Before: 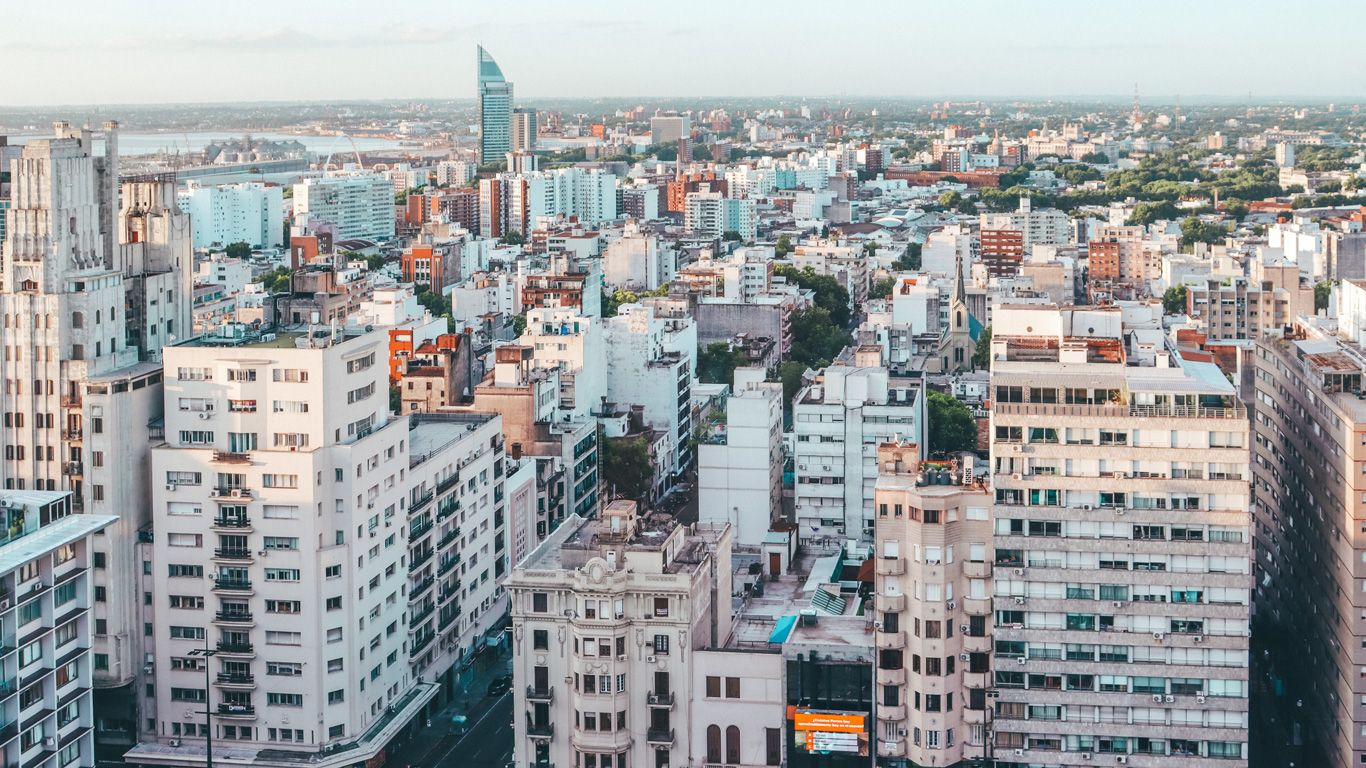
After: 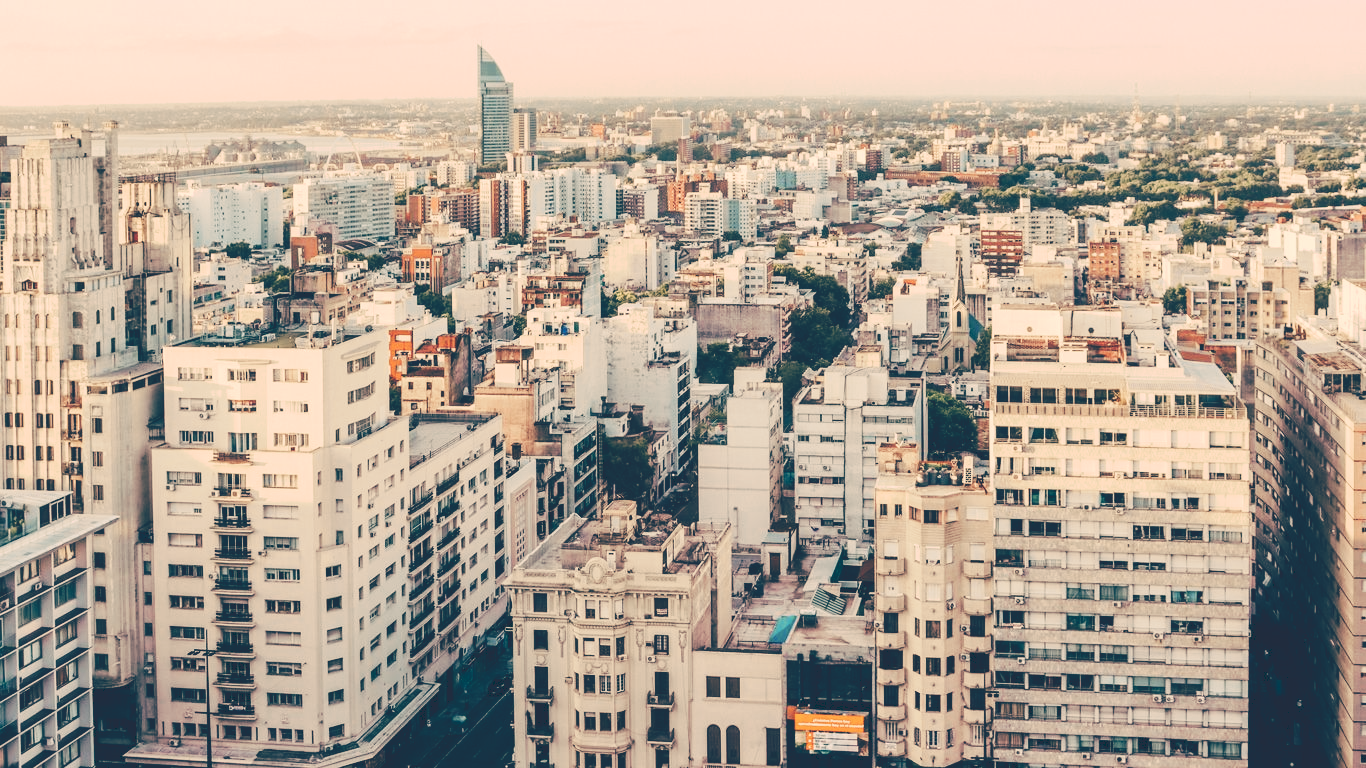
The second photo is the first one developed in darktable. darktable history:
tone curve: curves: ch0 [(0, 0) (0.003, 0.17) (0.011, 0.17) (0.025, 0.17) (0.044, 0.168) (0.069, 0.167) (0.1, 0.173) (0.136, 0.181) (0.177, 0.199) (0.224, 0.226) (0.277, 0.271) (0.335, 0.333) (0.399, 0.419) (0.468, 0.52) (0.543, 0.621) (0.623, 0.716) (0.709, 0.795) (0.801, 0.867) (0.898, 0.914) (1, 1)], preserve colors none
color look up table: target L [100.59, 93.52, 82.09, 75.88, 67.19, 67.2, 59.4, 59.41, 48.71, 34.92, 17.2, 201.79, 87.87, 73.77, 70.24, 54.53, 56.86, 53.41, 52.66, 40.02, 21.16, 7.121, 96.23, 88.41, 73.62, 80.23, 69.24, 71.77, 73.01, 67.11, 79.73, 54.77, 40.34, 45.06, 38.3, 46.28, 31.31, 32.66, 37.14, 9.667, 14.3, 75.24, 71.62, 55.81, 48.68, 53.05, 51.05, 42.21, 29.75], target a [-0.958, 22.66, -21.68, -1.951, 3.753, 4.793, -18.5, -21.74, -6.471, -16.87, -26.42, 0, 20.74, 28.75, 26.86, 19.01, 47.49, 34.68, 39.54, 9.337, 19.09, -18.19, 17.74, 38.97, 11.04, 24.3, 27.24, 36.6, 35.32, 42.67, 36.61, 14.41, 20.08, 49.76, 35.57, 43.72, -4.287, 24.23, 52.02, 0.223, 22.69, -28.45, -10.6, -20.24, -14.83, -18.95, -5.798, 2.262, -15.64], target b [57.52, 29.77, 30.54, 33.07, 46.71, 21.92, 25.89, 20.71, 25.35, 0.611, -12.11, -0.001, 41.1, 25.34, 44.73, 36.02, 42.78, 16.1, 26.69, 14.71, -3.329, -27.56, 30.54, 17.6, 17.21, 15, 14.49, -2.385, 12.86, 12.03, 7.856, 7.957, -14.57, 7.064, -29.71, -6.163, -3.4, -2.037, -31.33, -32.15, -35.5, 5.157, -8.432, -32.35, -22.55, 5.513, -3.223, -34.52, -13.07], num patches 49
